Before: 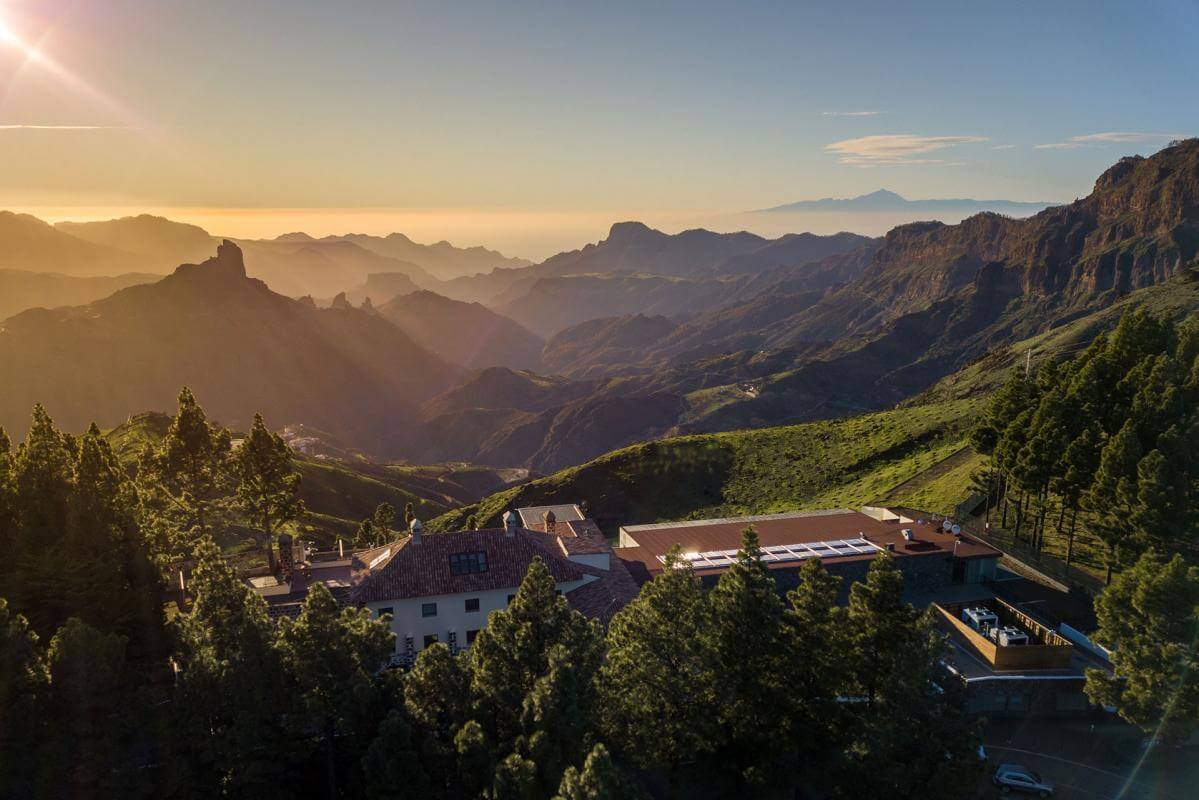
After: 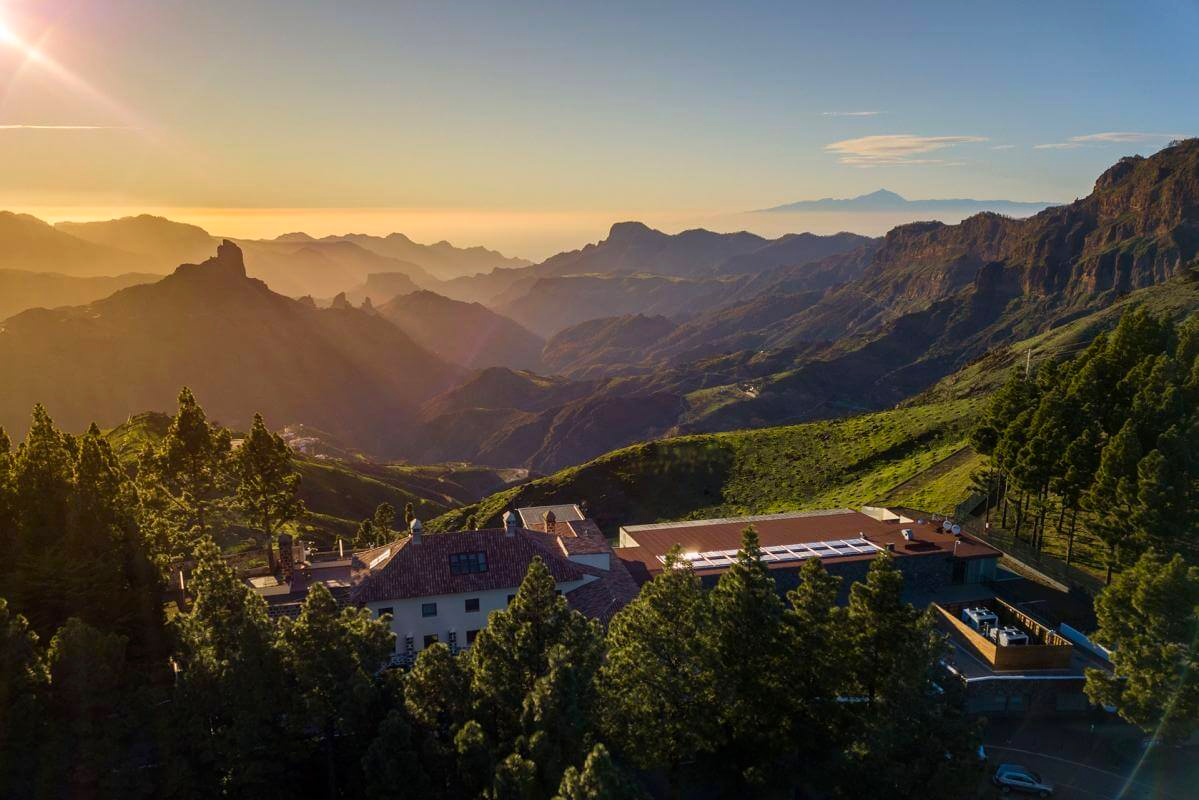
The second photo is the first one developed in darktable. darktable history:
contrast brightness saturation: contrast 0.08, saturation 0.195
